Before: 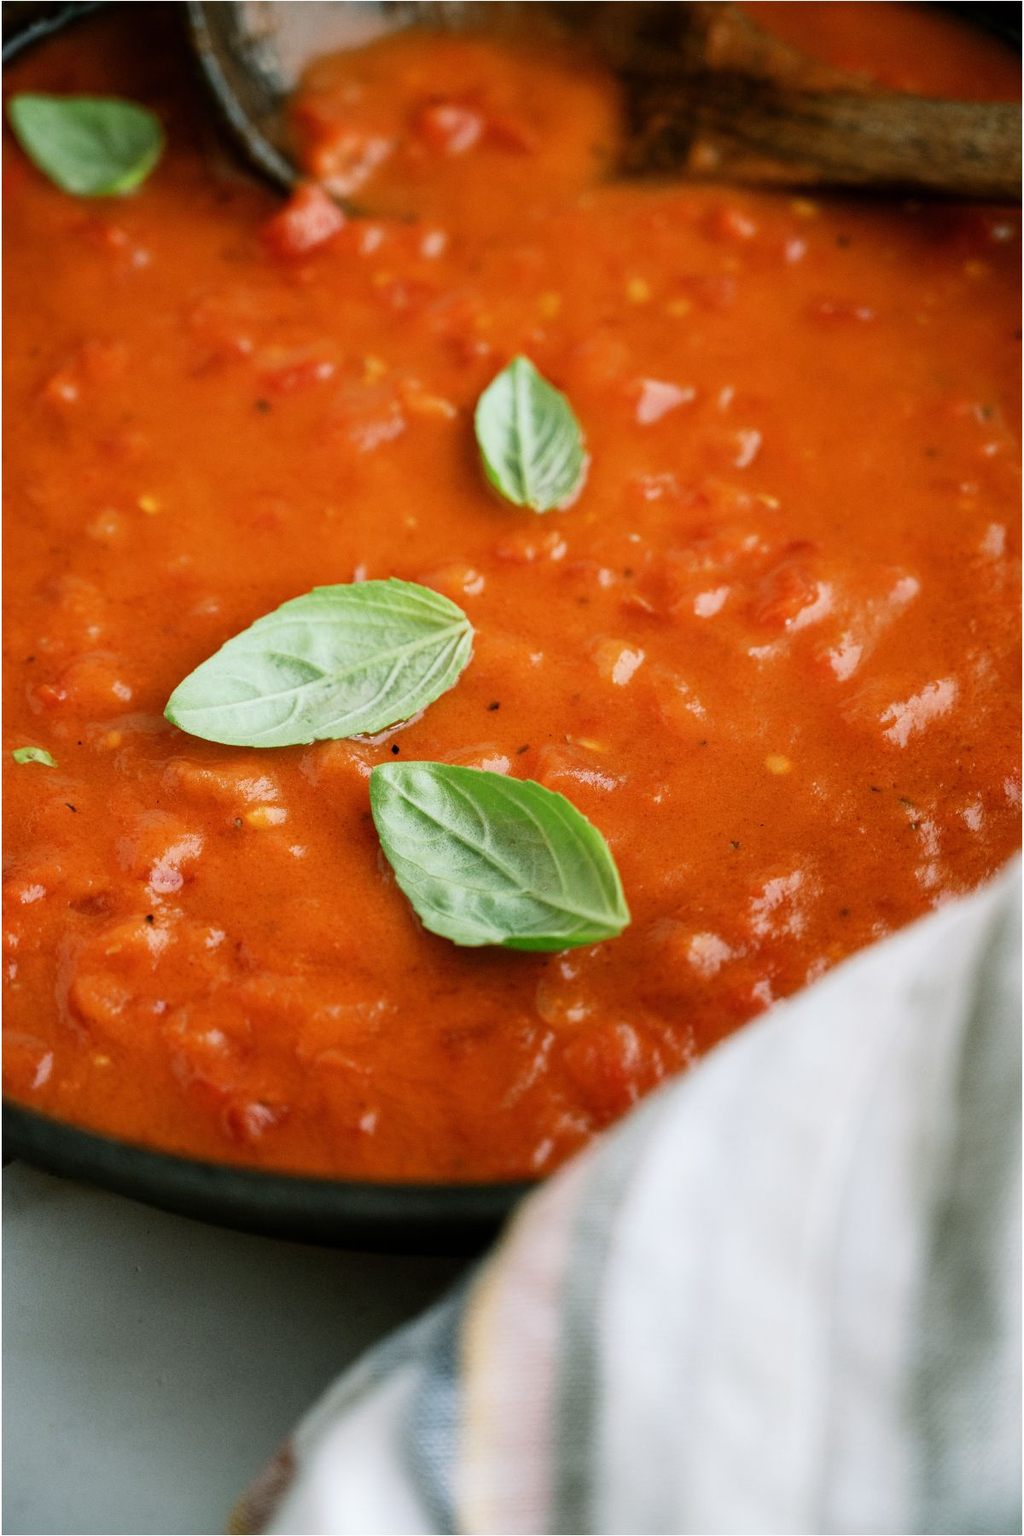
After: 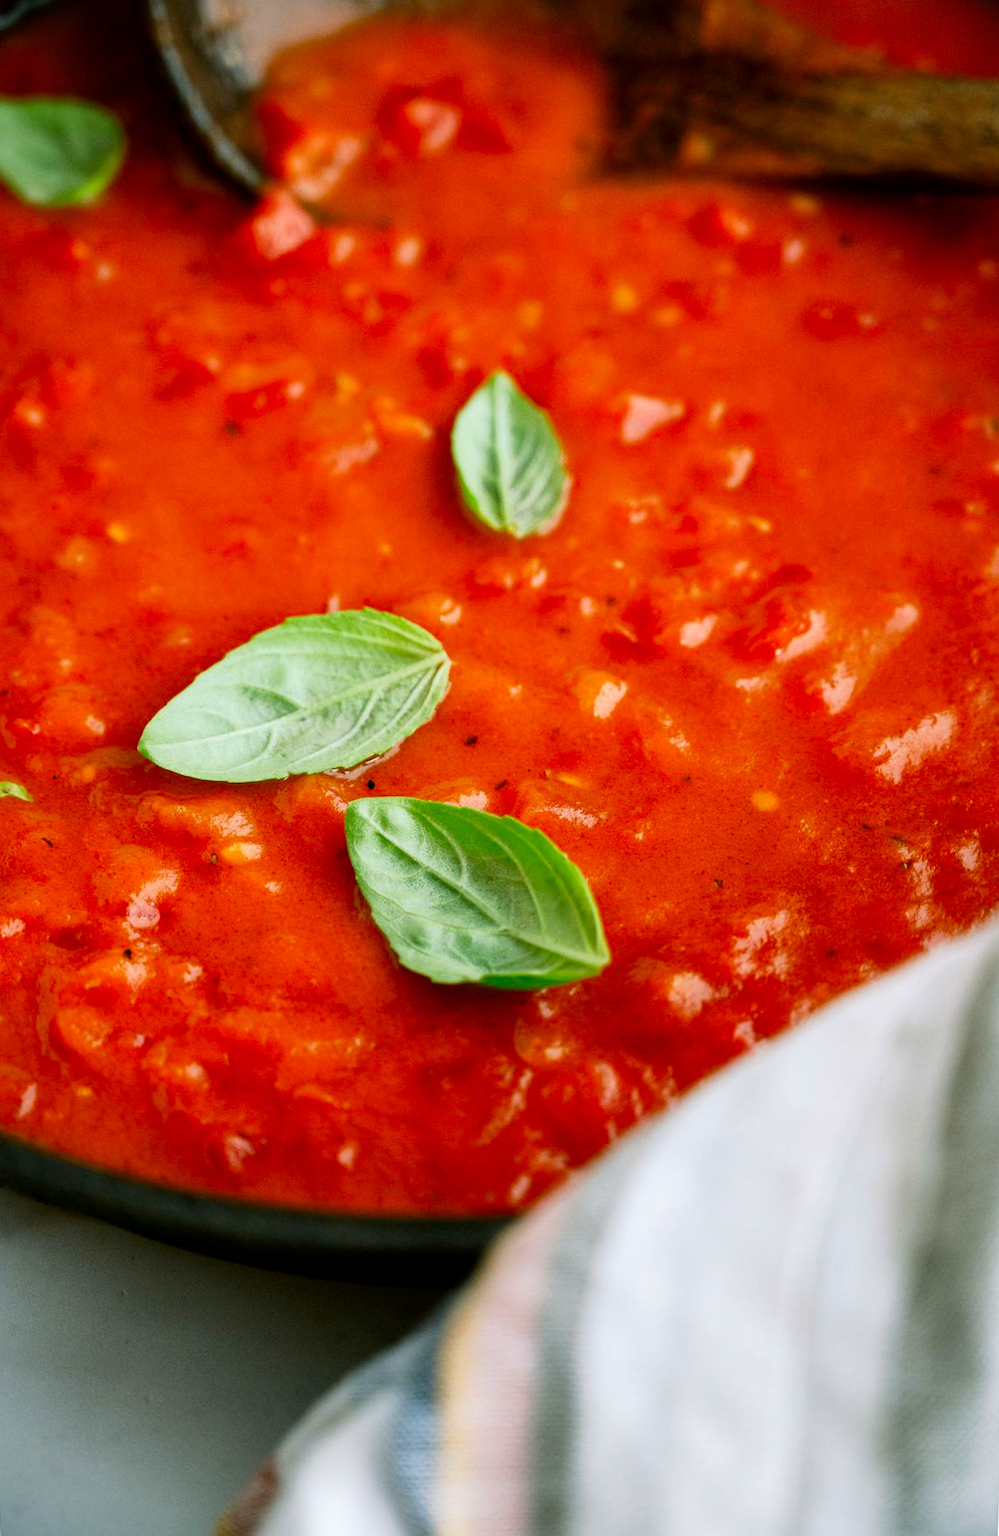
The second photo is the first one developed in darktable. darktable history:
rotate and perspective: rotation 0.074°, lens shift (vertical) 0.096, lens shift (horizontal) -0.041, crop left 0.043, crop right 0.952, crop top 0.024, crop bottom 0.979
local contrast: mode bilateral grid, contrast 20, coarseness 50, detail 120%, midtone range 0.2
contrast brightness saturation: brightness -0.02, saturation 0.35
